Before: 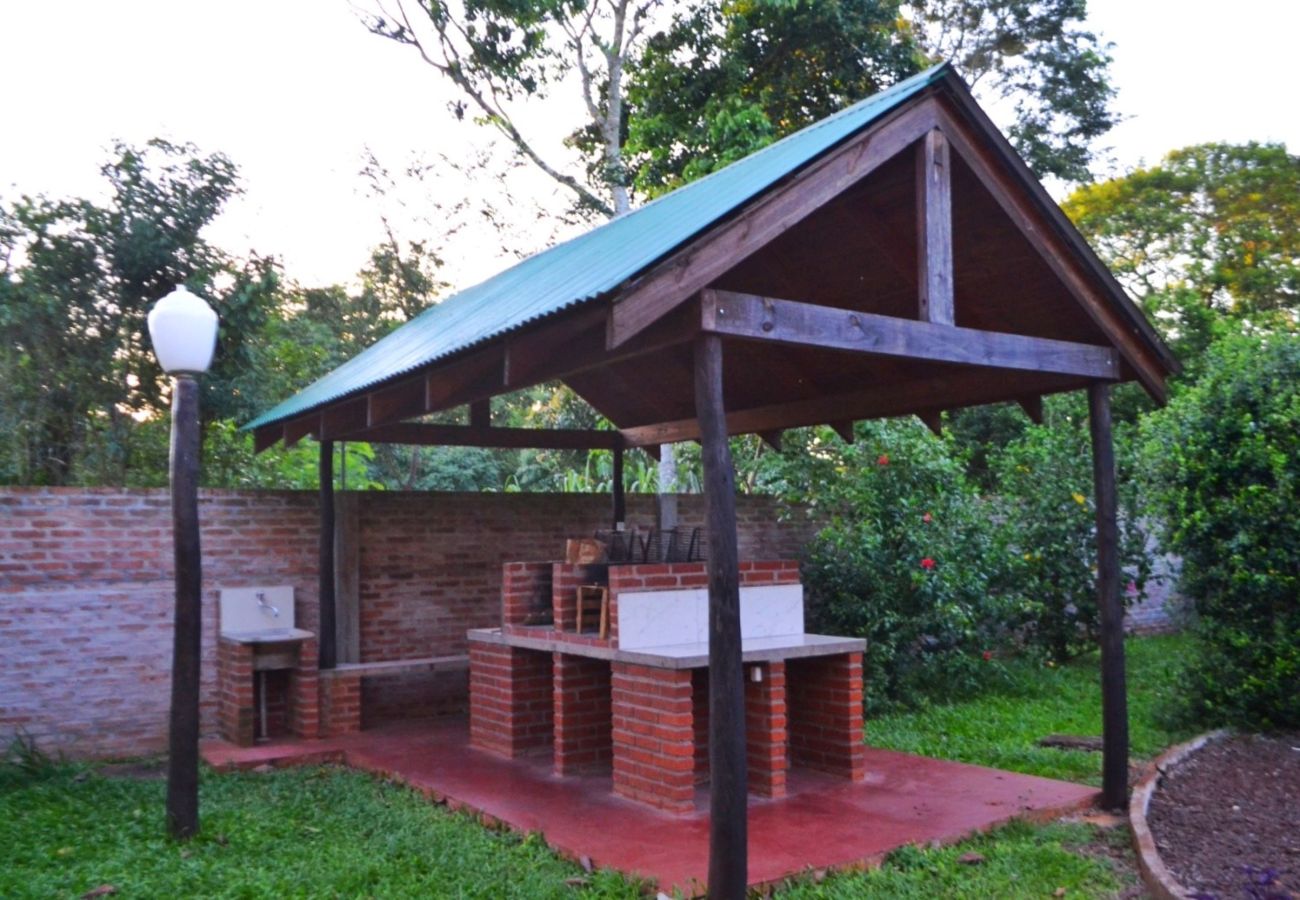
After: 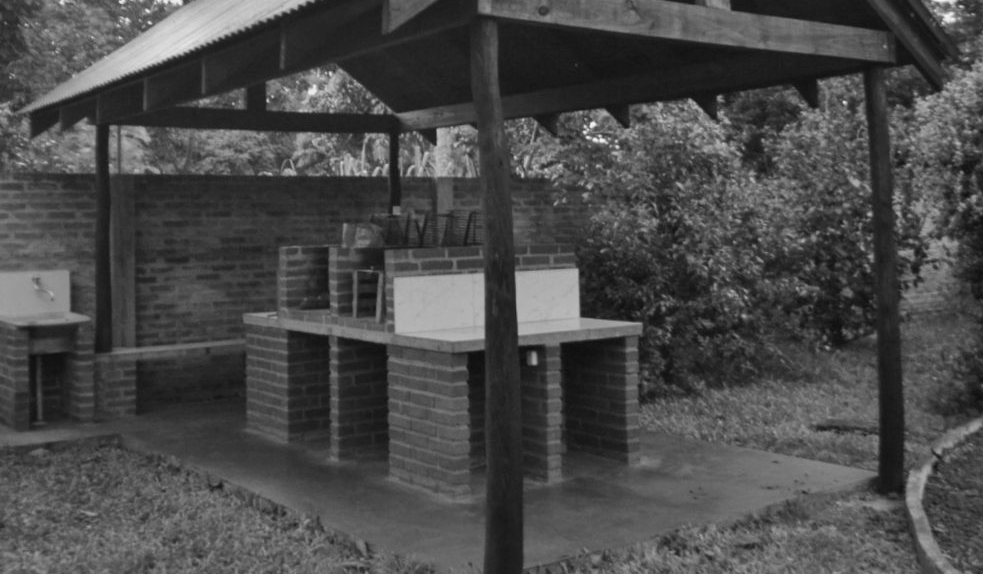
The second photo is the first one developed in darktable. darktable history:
monochrome: a -71.75, b 75.82
crop and rotate: left 17.299%, top 35.115%, right 7.015%, bottom 1.024%
